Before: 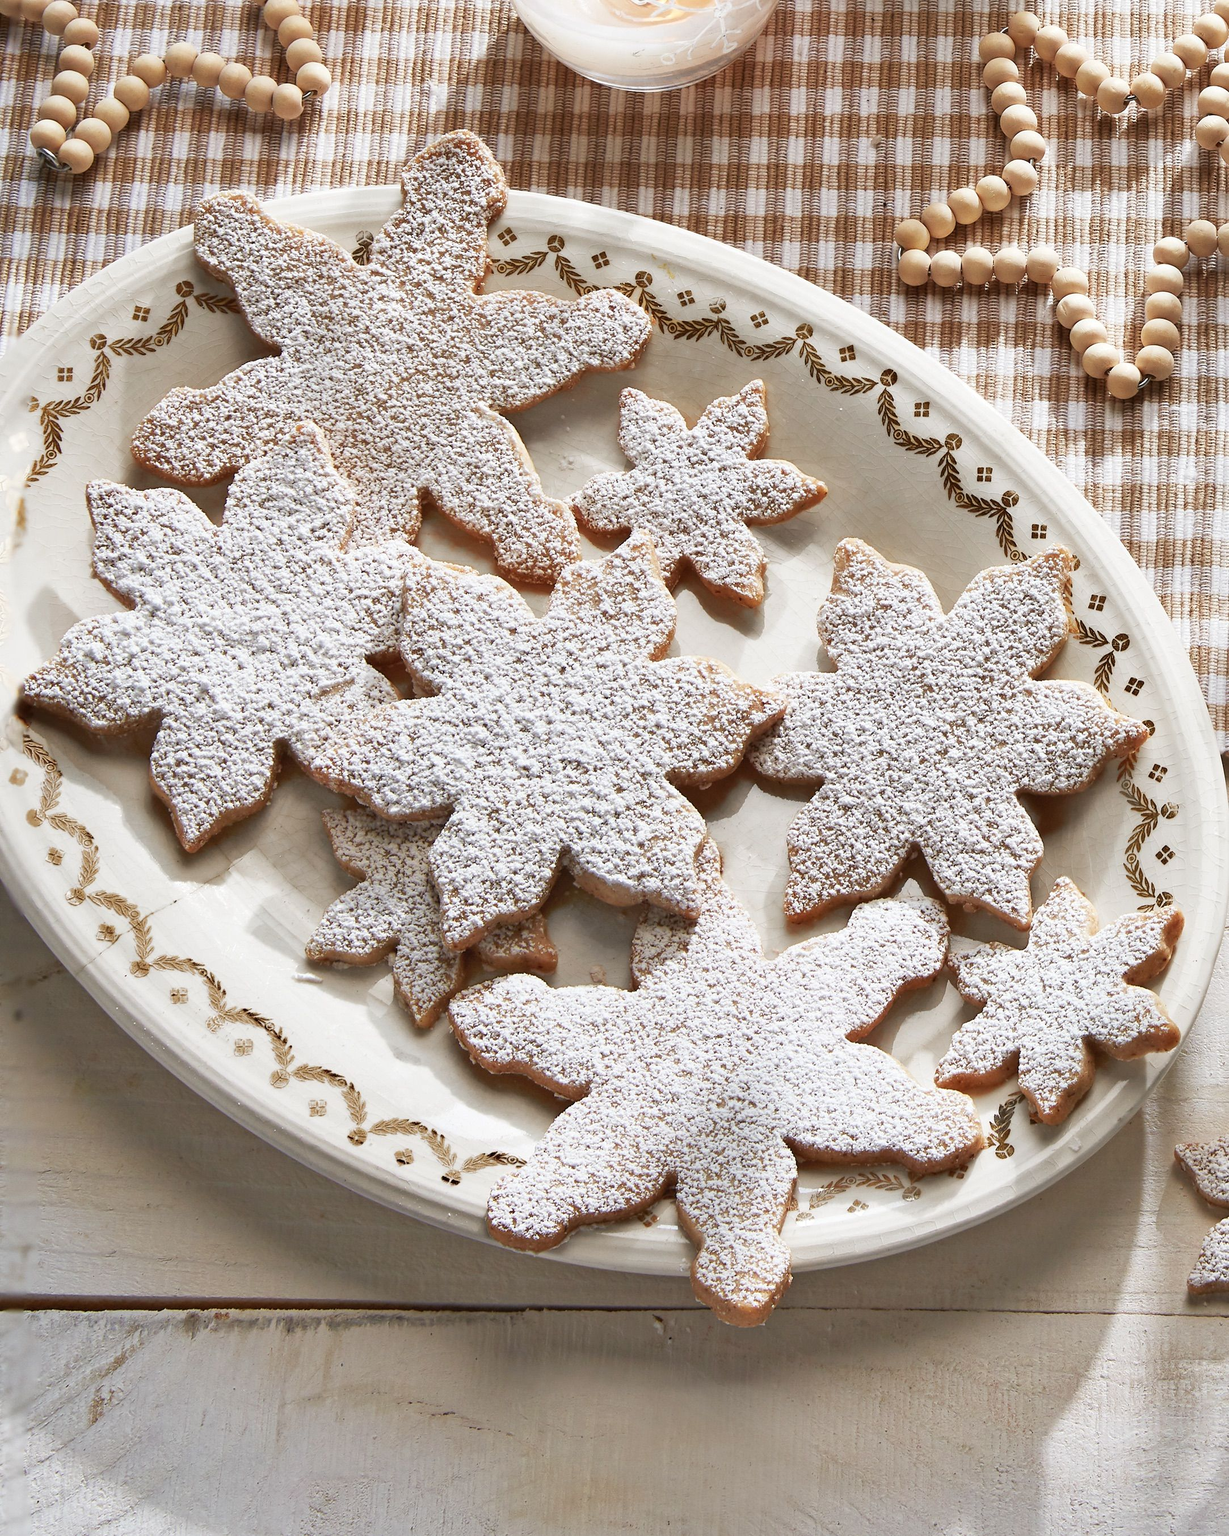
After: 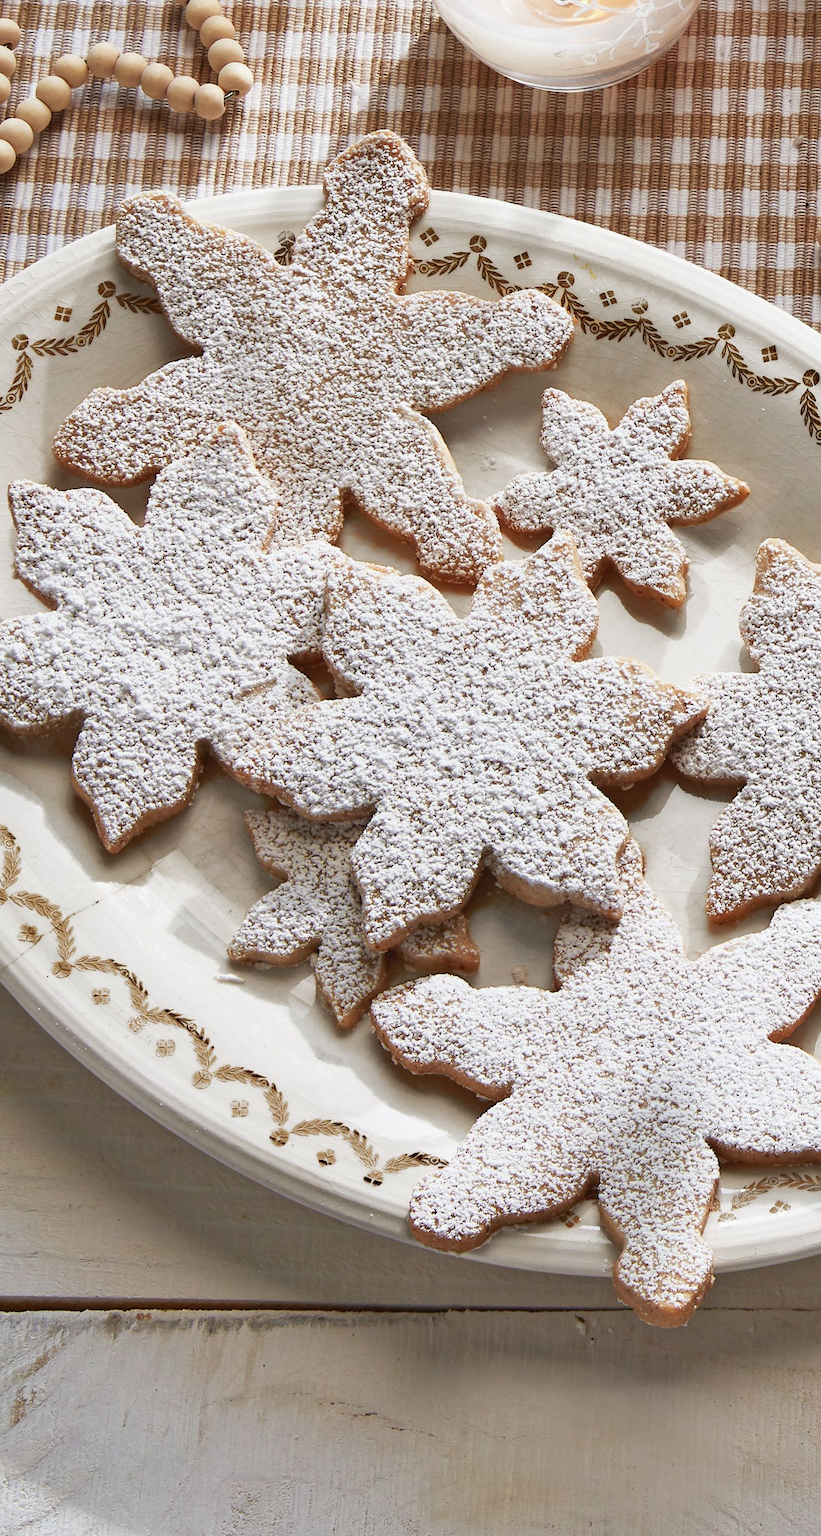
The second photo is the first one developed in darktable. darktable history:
exposure: exposure -0.059 EV, compensate exposure bias true, compensate highlight preservation false
crop and rotate: left 6.406%, right 26.723%
